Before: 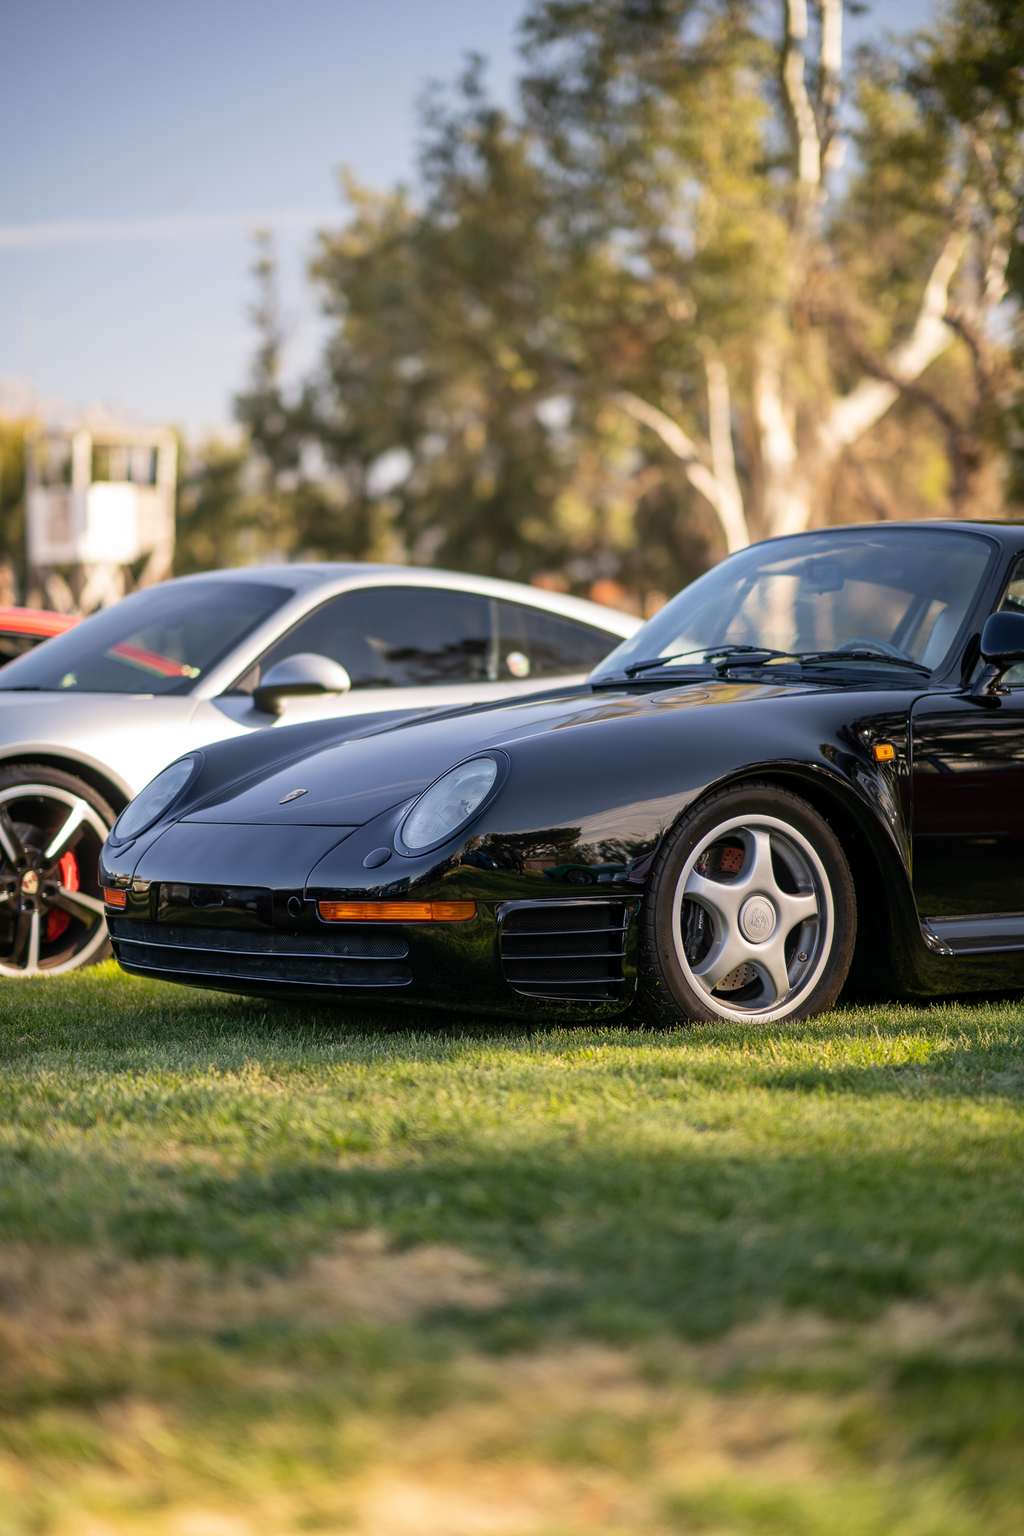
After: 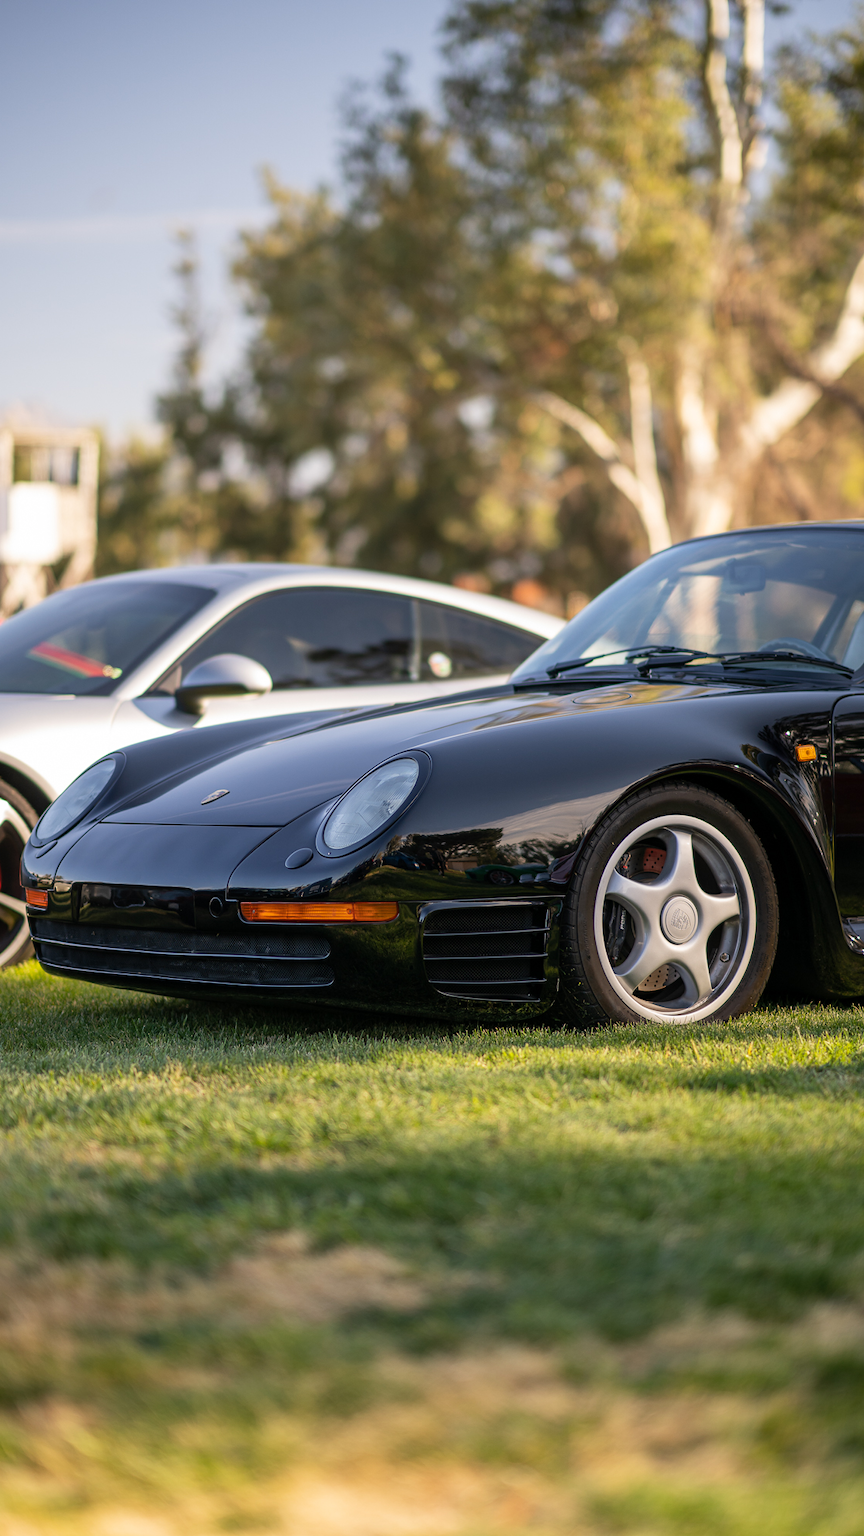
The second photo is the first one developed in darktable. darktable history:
crop: left 7.661%, right 7.869%
